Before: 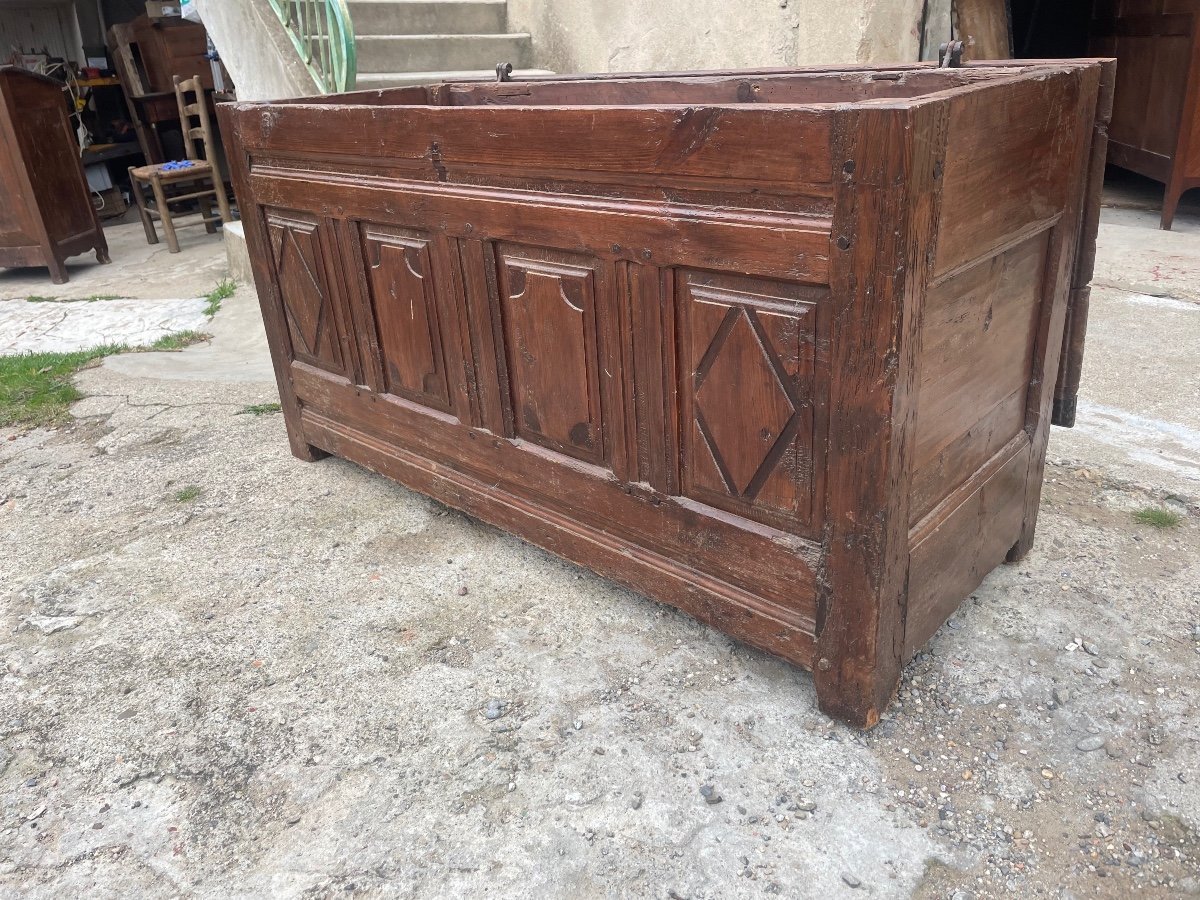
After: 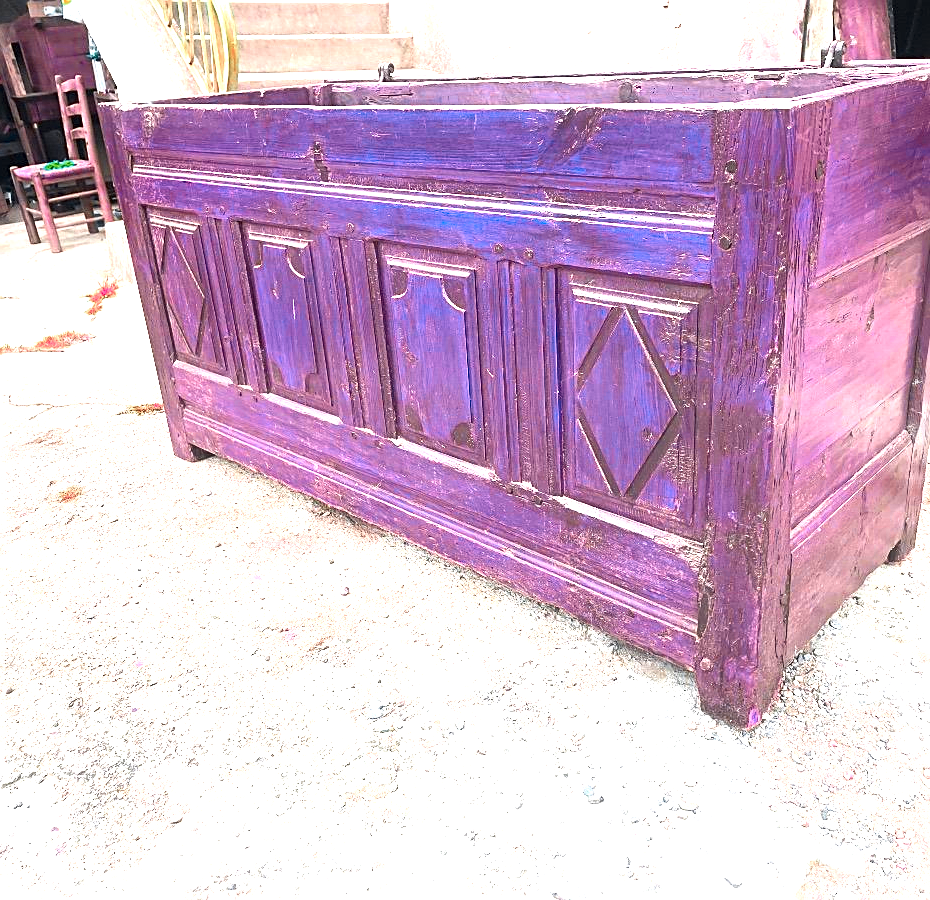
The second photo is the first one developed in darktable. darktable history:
crop: left 9.901%, right 12.551%
exposure: black level correction 0, exposure 1.7 EV, compensate highlight preservation false
shadows and highlights: shadows 20.29, highlights -20.75, soften with gaussian
contrast brightness saturation: contrast 0.079, saturation 0.2
sharpen: amount 0.472
color zones: curves: ch0 [(0.826, 0.353)]; ch1 [(0.242, 0.647) (0.889, 0.342)]; ch2 [(0.246, 0.089) (0.969, 0.068)]
tone equalizer: -8 EV -0.438 EV, -7 EV -0.413 EV, -6 EV -0.305 EV, -5 EV -0.254 EV, -3 EV 0.235 EV, -2 EV 0.314 EV, -1 EV 0.391 EV, +0 EV 0.426 EV, smoothing 1
